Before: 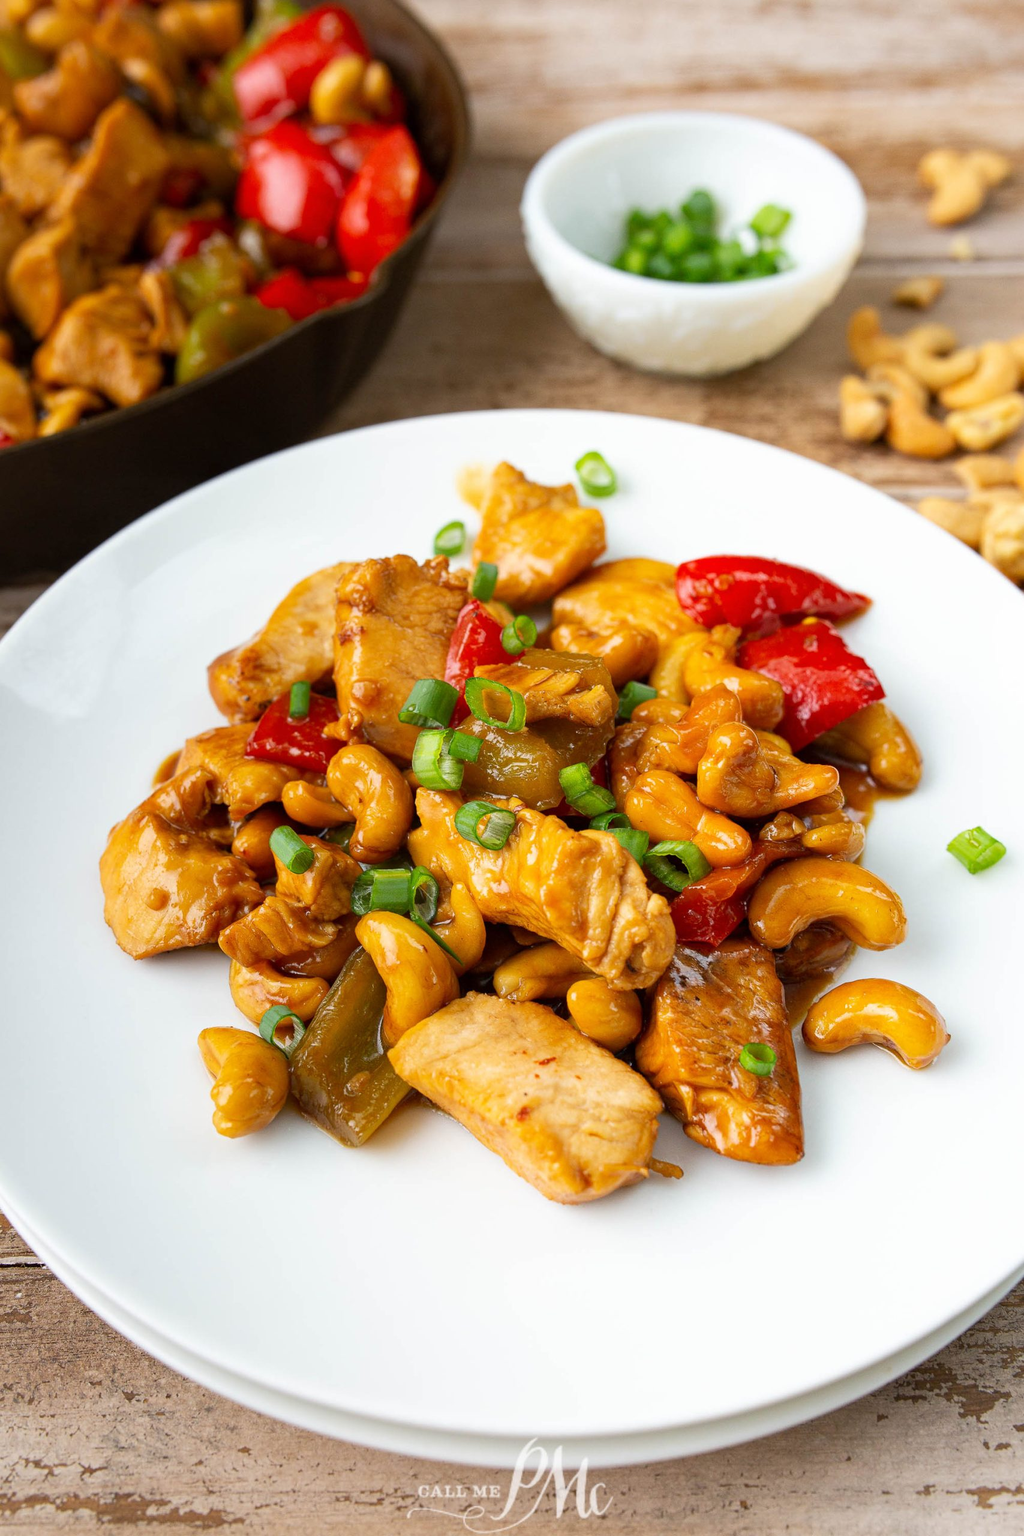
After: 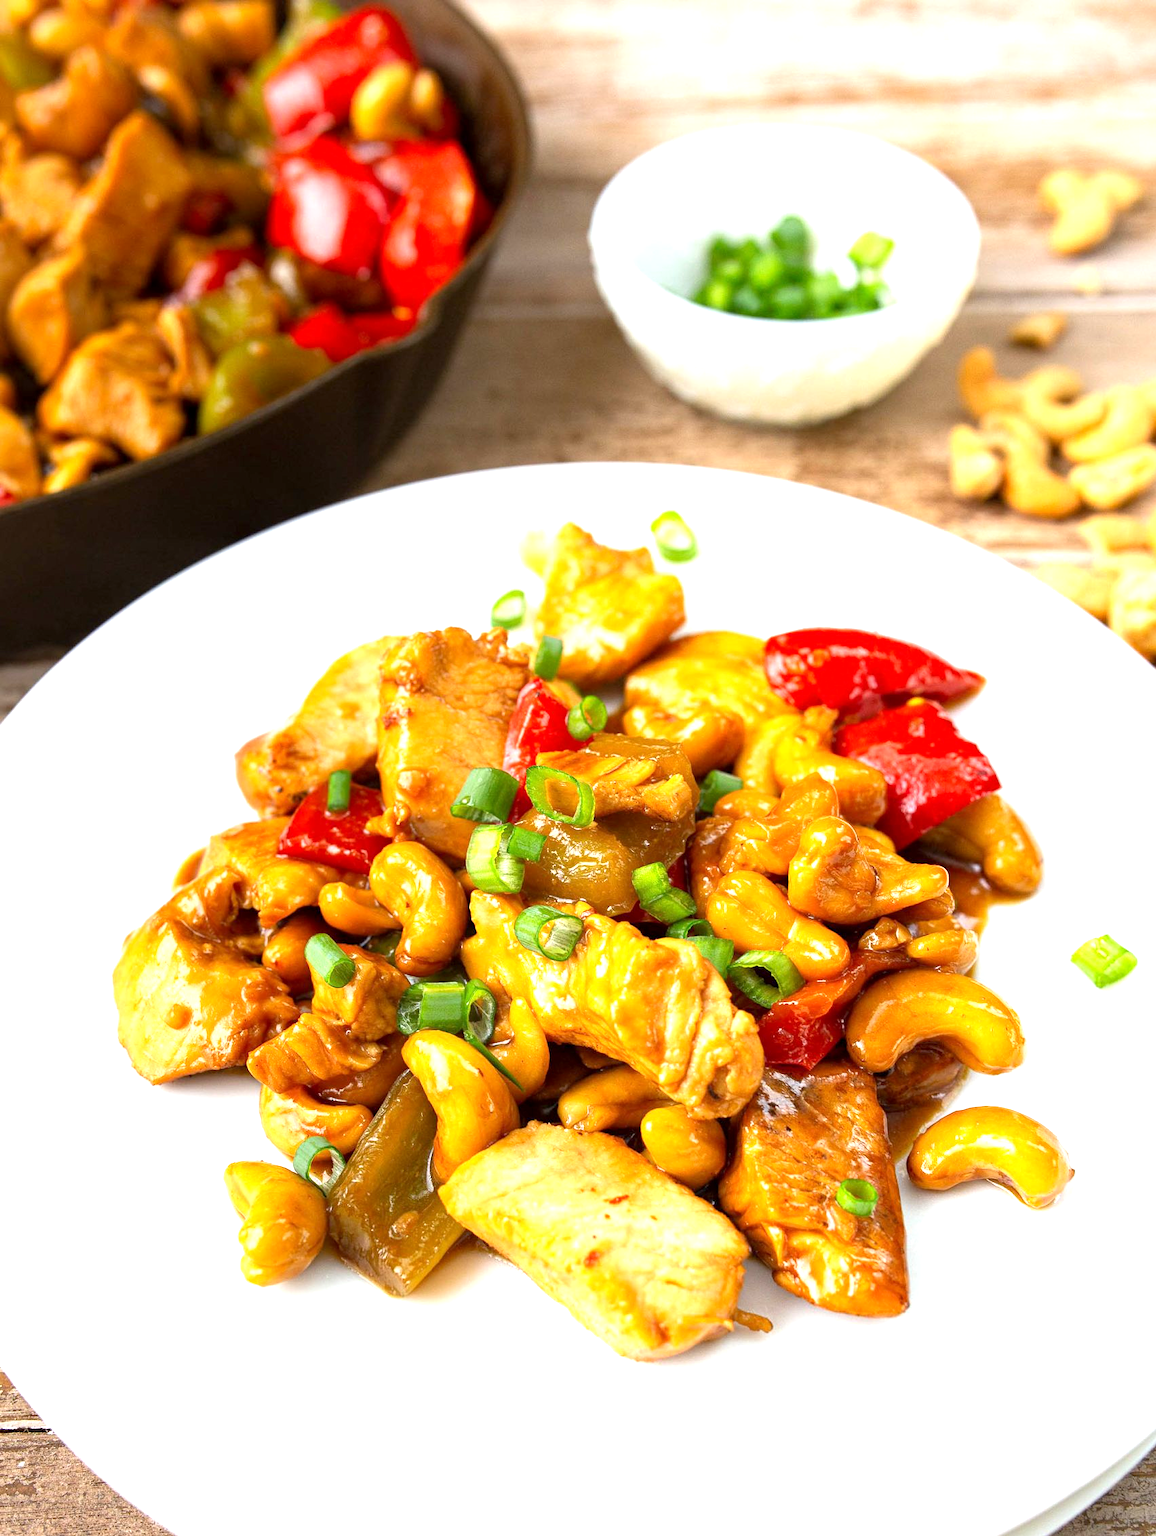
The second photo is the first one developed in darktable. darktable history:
exposure: black level correction 0.001, exposure 0.955 EV, compensate exposure bias true, compensate highlight preservation false
crop and rotate: top 0%, bottom 11.49%
